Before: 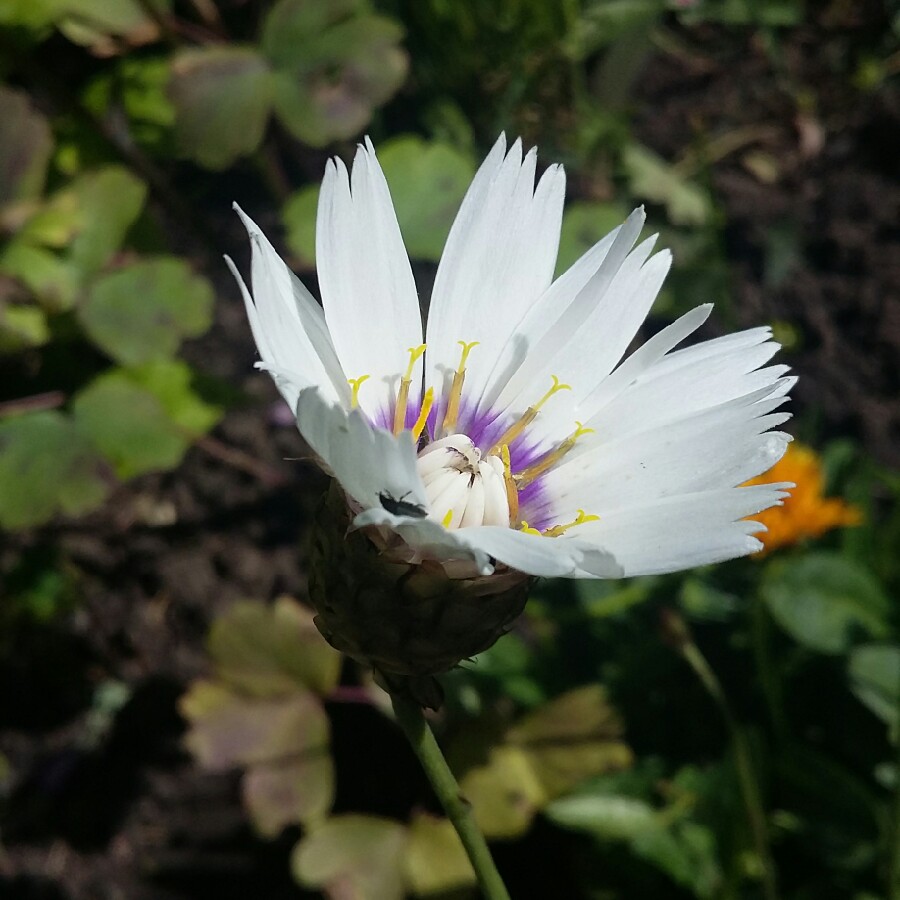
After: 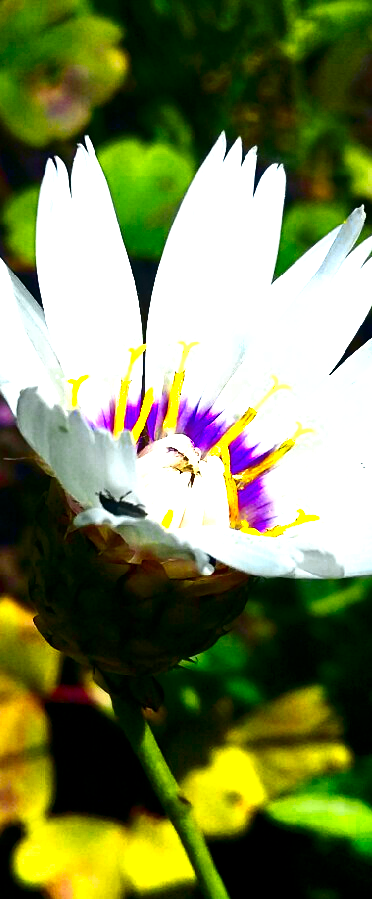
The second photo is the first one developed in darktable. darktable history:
crop: left 31.208%, right 27.391%
exposure: black level correction 0, exposure 1.103 EV, compensate highlight preservation false
vignetting: fall-off start 115.76%, fall-off radius 59.55%
contrast brightness saturation: contrast 0.135, brightness -0.229, saturation 0.148
color zones: curves: ch0 [(0.004, 0.305) (0.261, 0.623) (0.389, 0.399) (0.708, 0.571) (0.947, 0.34)]; ch1 [(0.025, 0.645) (0.229, 0.584) (0.326, 0.551) (0.484, 0.262) (0.757, 0.643)]
shadows and highlights: low approximation 0.01, soften with gaussian
color balance rgb: global offset › luminance -0.273%, global offset › hue 261.21°, perceptual saturation grading › global saturation 37.195%, global vibrance 59.839%
